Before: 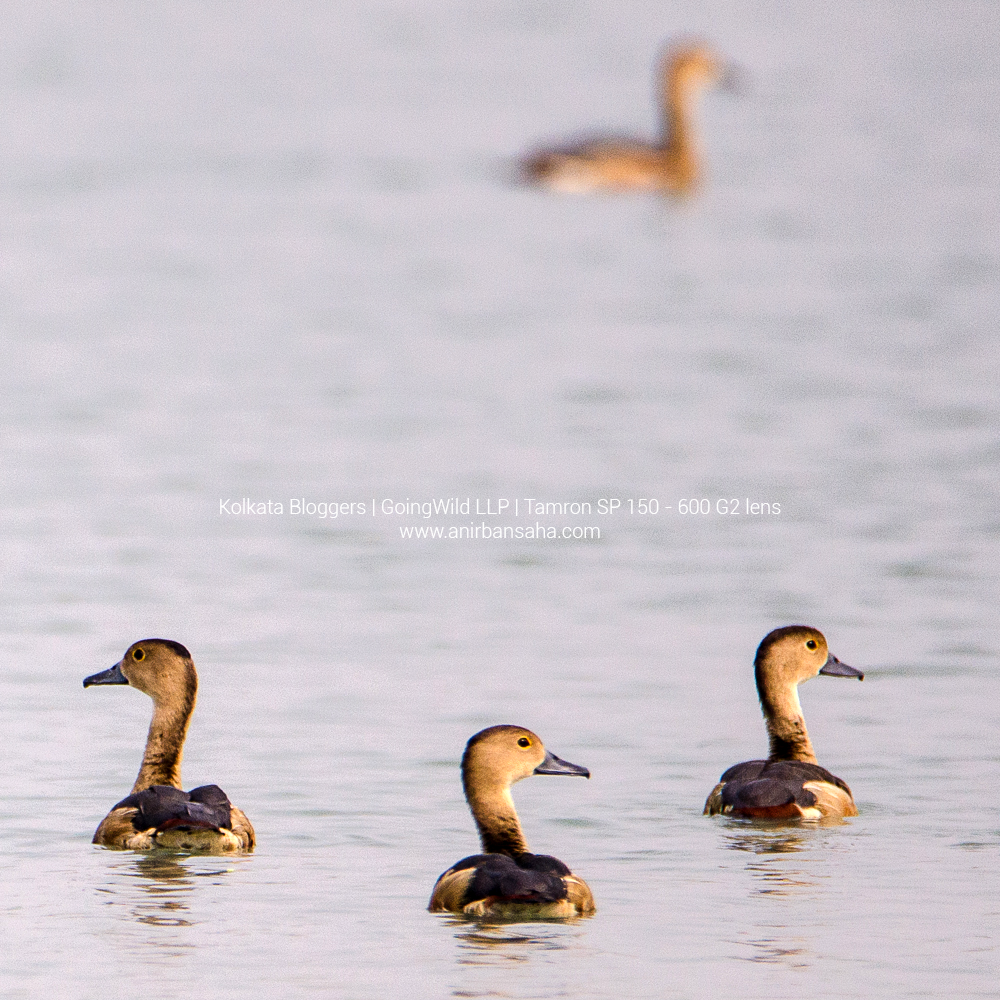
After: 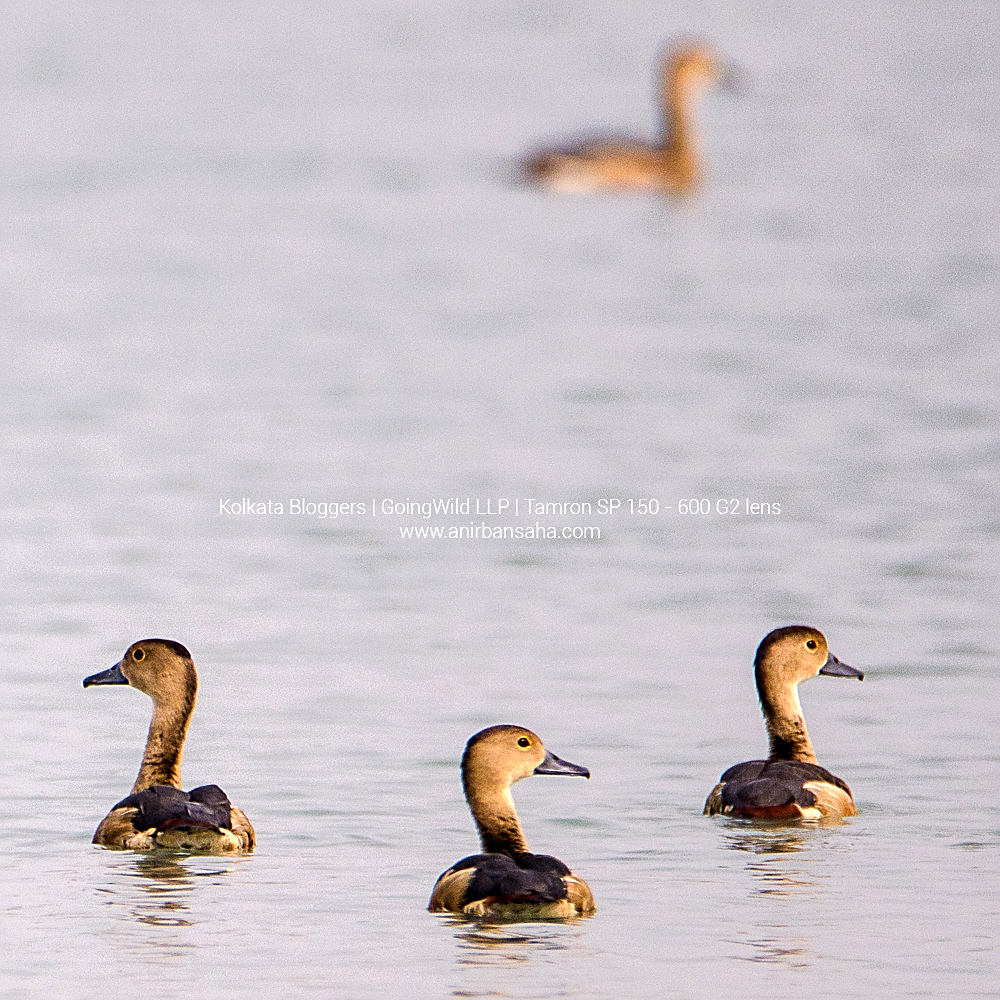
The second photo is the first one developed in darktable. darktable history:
local contrast: mode bilateral grid, contrast 9, coarseness 24, detail 115%, midtone range 0.2
sharpen: on, module defaults
